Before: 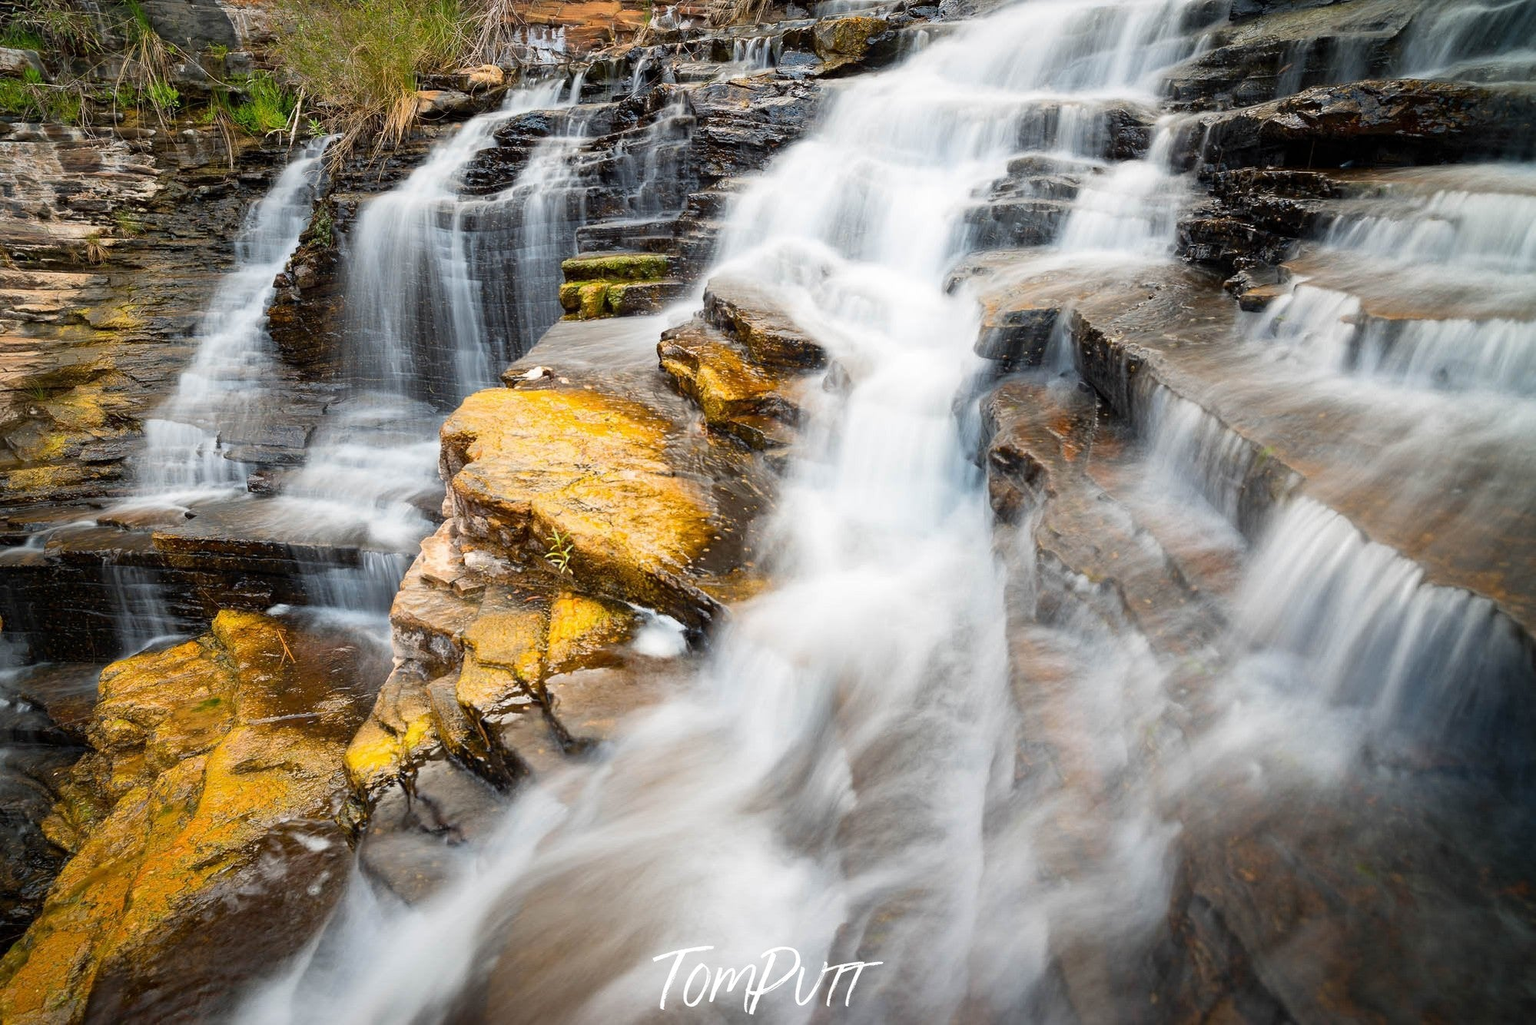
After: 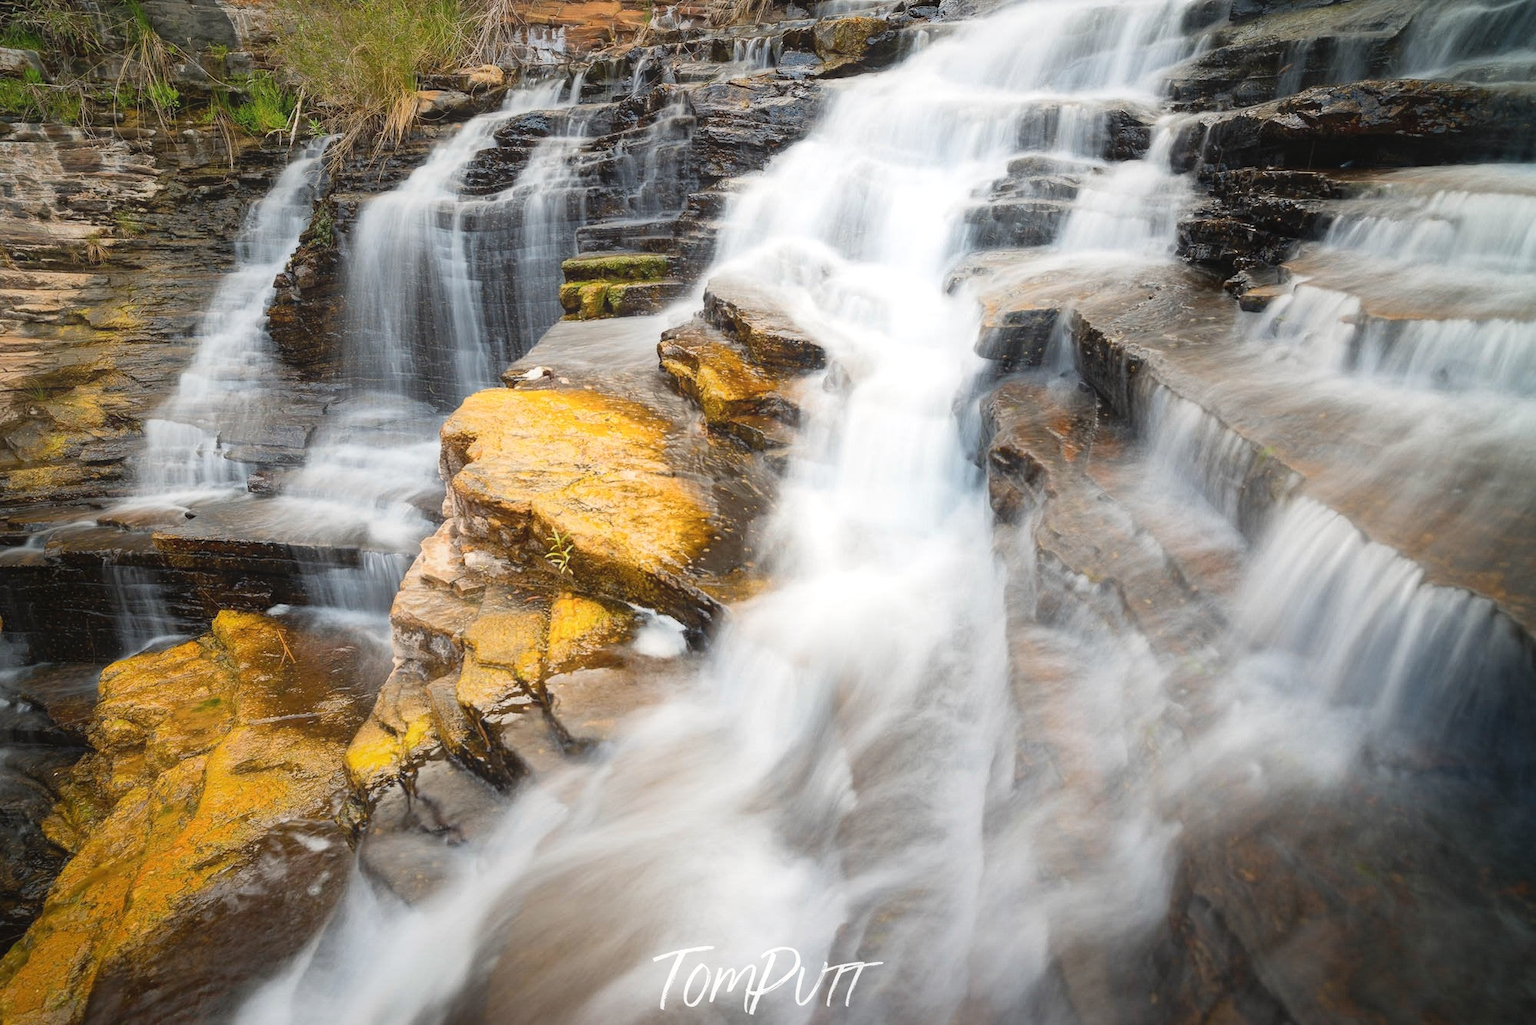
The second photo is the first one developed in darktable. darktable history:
local contrast: detail 130%
exposure: exposure 0.162 EV, compensate highlight preservation false
contrast equalizer: octaves 7, y [[0.6 ×6], [0.55 ×6], [0 ×6], [0 ×6], [0 ×6]], mix -0.981
